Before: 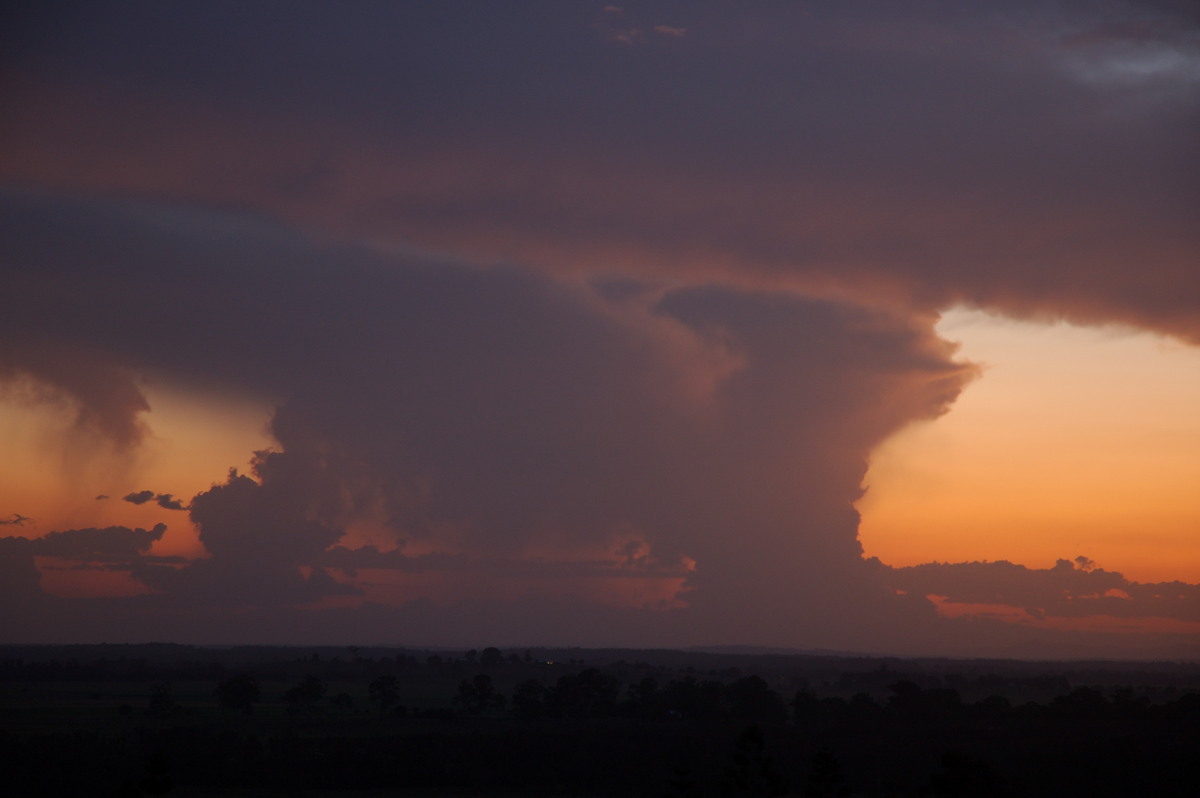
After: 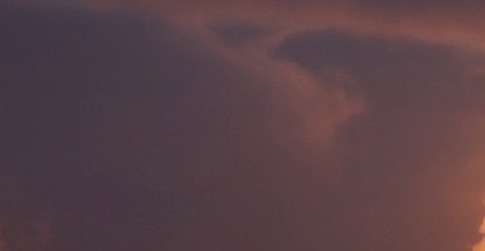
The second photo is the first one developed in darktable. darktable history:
exposure: compensate highlight preservation false
crop: left 31.828%, top 32.098%, right 27.751%, bottom 36.375%
contrast brightness saturation: contrast 0.148, brightness 0.046
base curve: curves: ch0 [(0, 0) (0.472, 0.455) (1, 1)], preserve colors none
